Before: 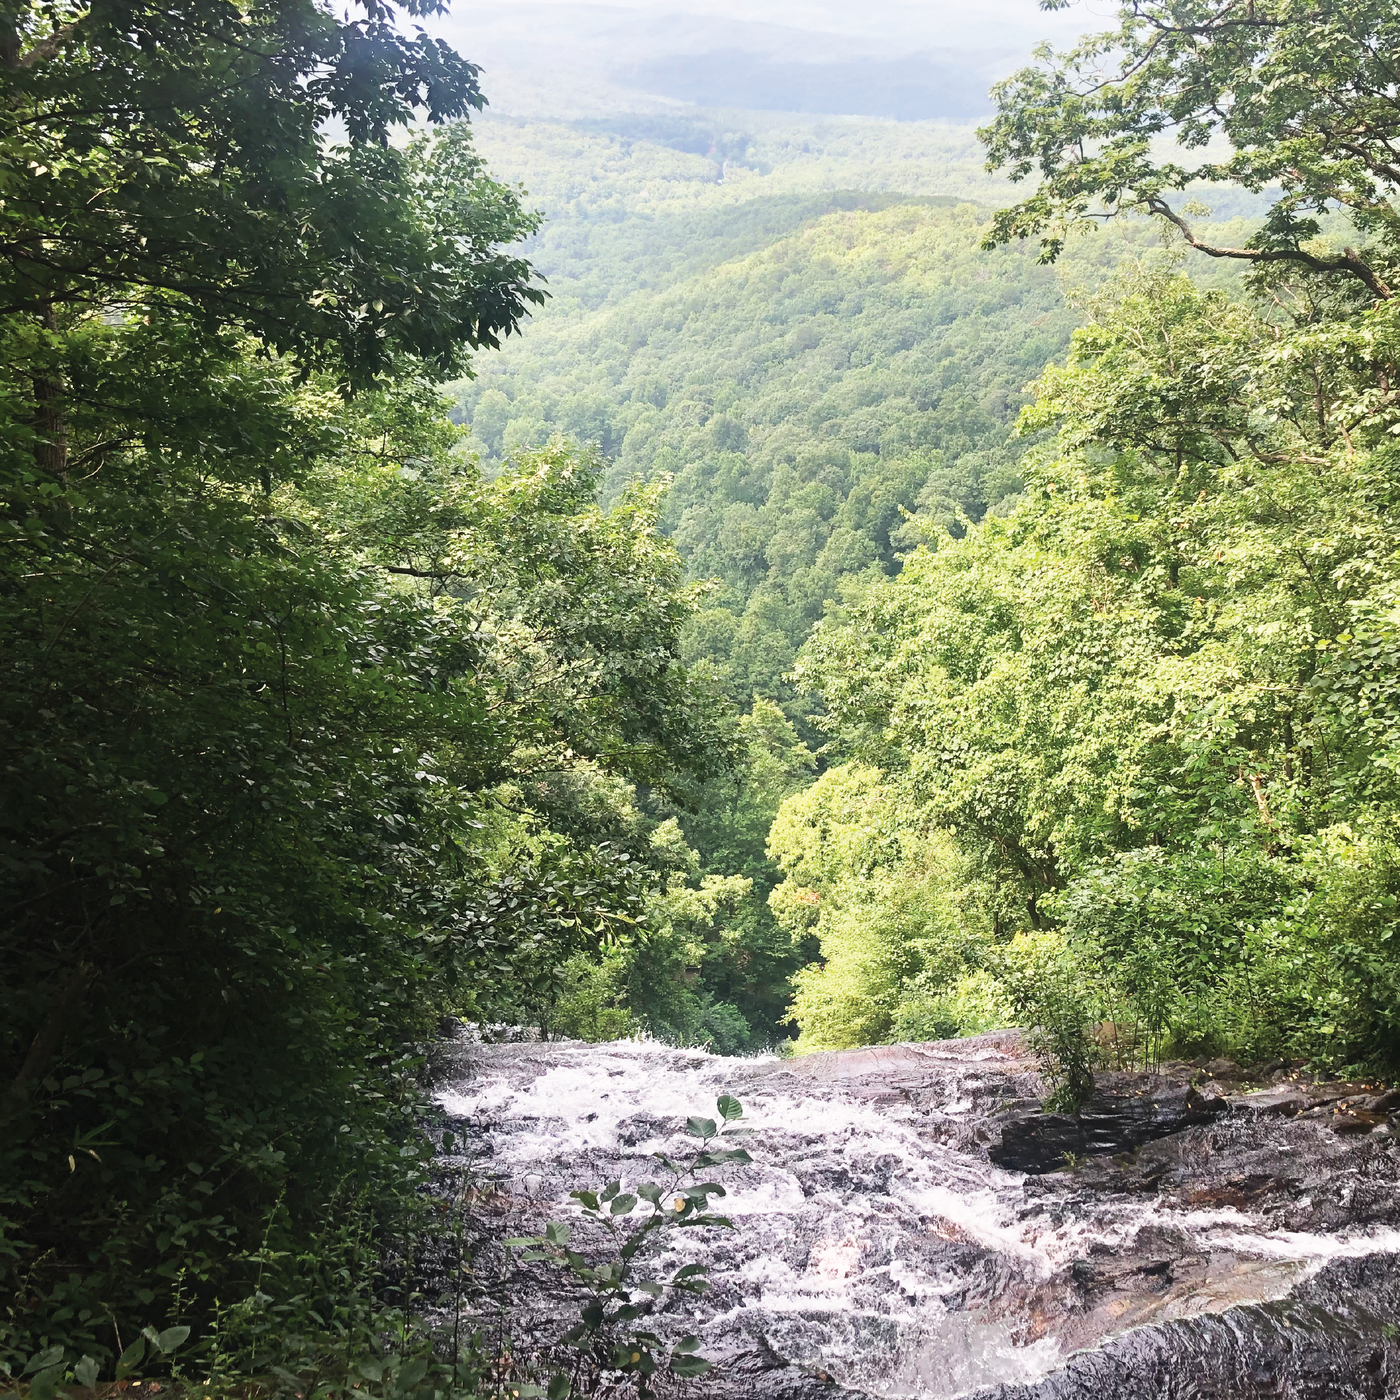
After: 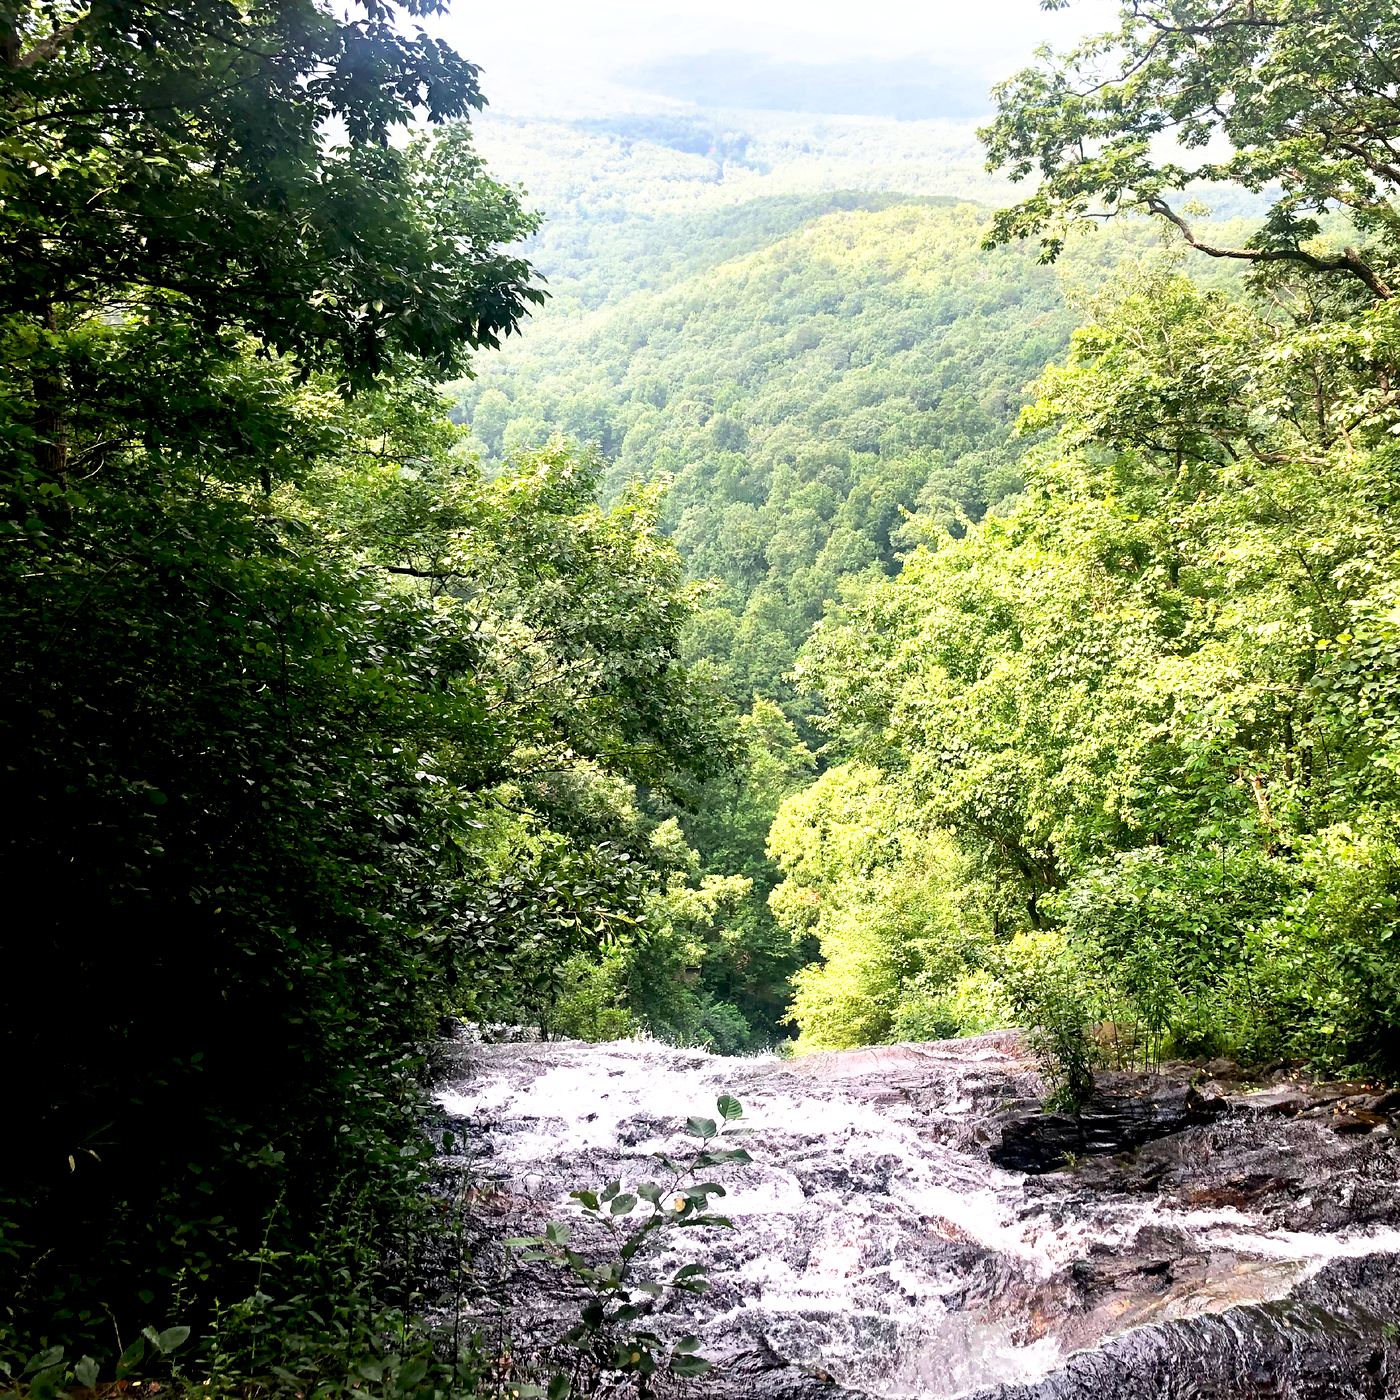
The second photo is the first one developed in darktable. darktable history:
base curve: curves: ch0 [(0.017, 0) (0.425, 0.441) (0.844, 0.933) (1, 1)], preserve colors none
color balance: contrast 8.5%, output saturation 105%
